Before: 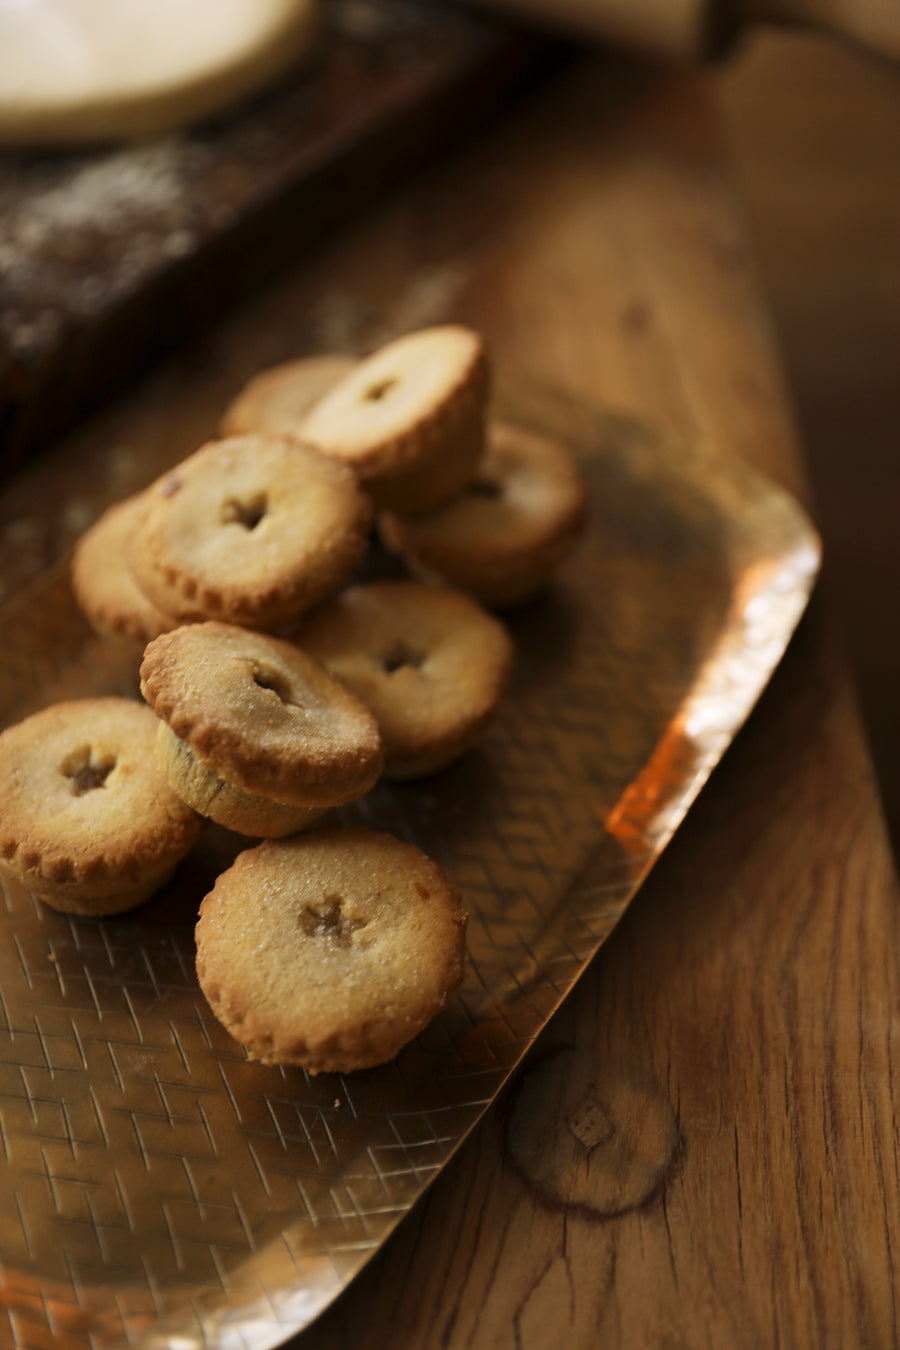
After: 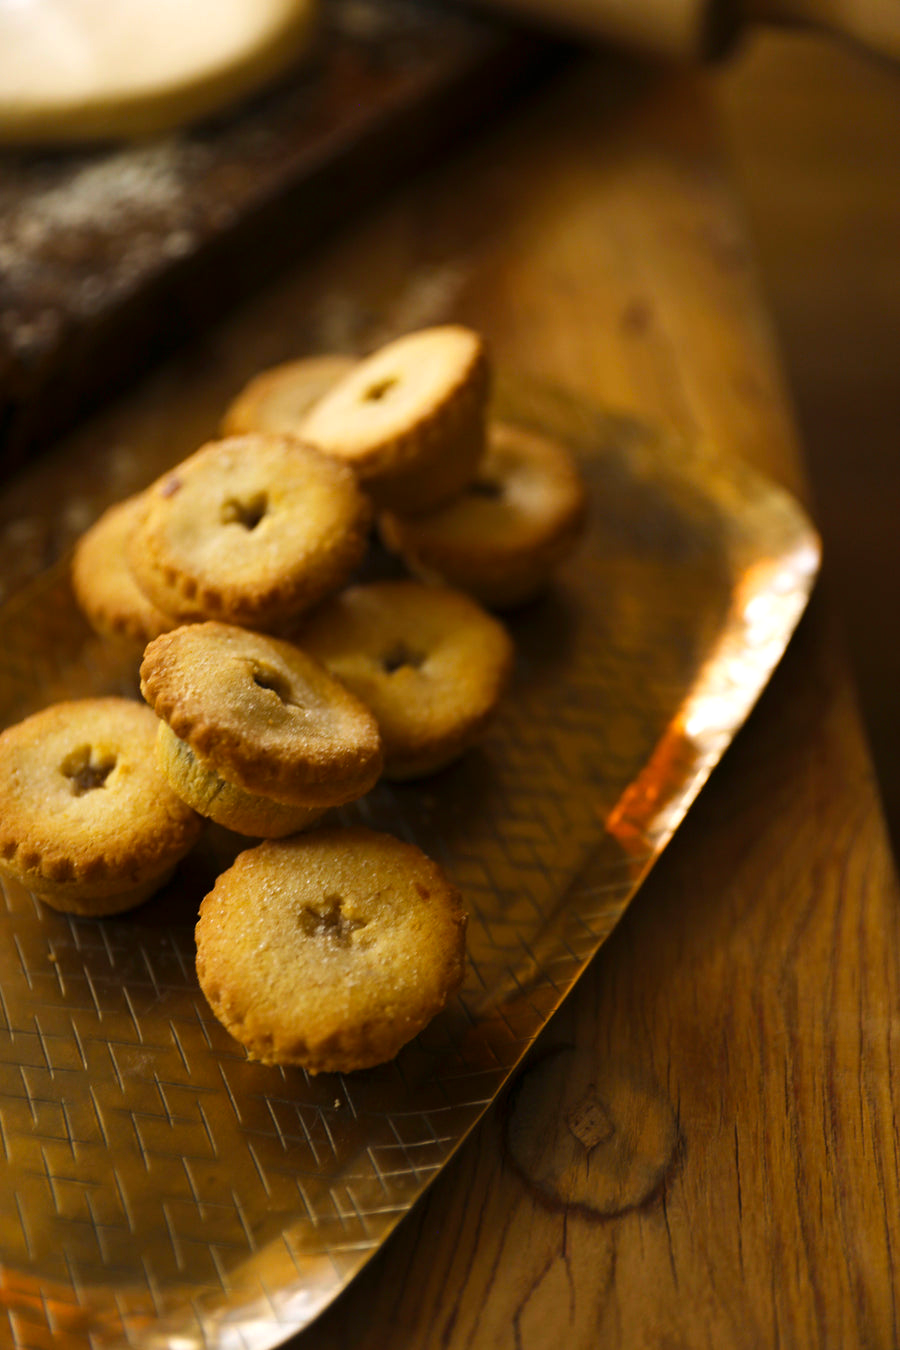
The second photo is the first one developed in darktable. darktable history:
color balance rgb: perceptual saturation grading › global saturation 16.346%, perceptual brilliance grading › highlights 9.77%, perceptual brilliance grading › mid-tones 4.662%, global vibrance 25.164%
